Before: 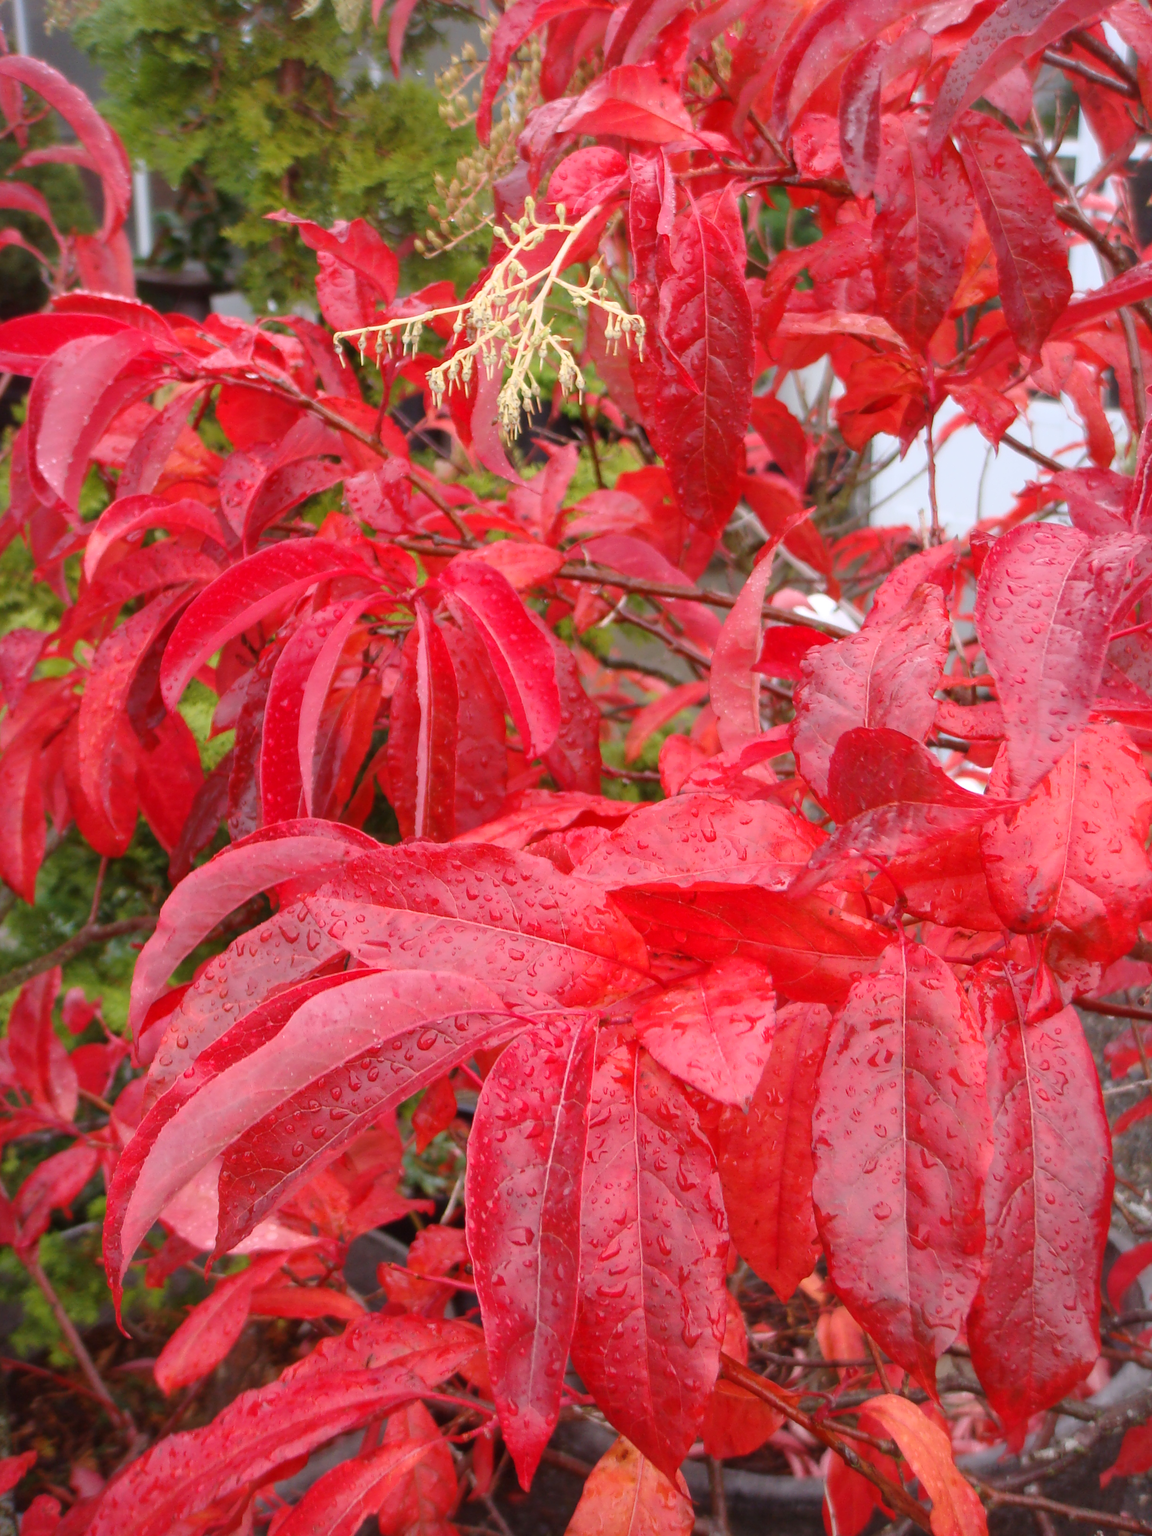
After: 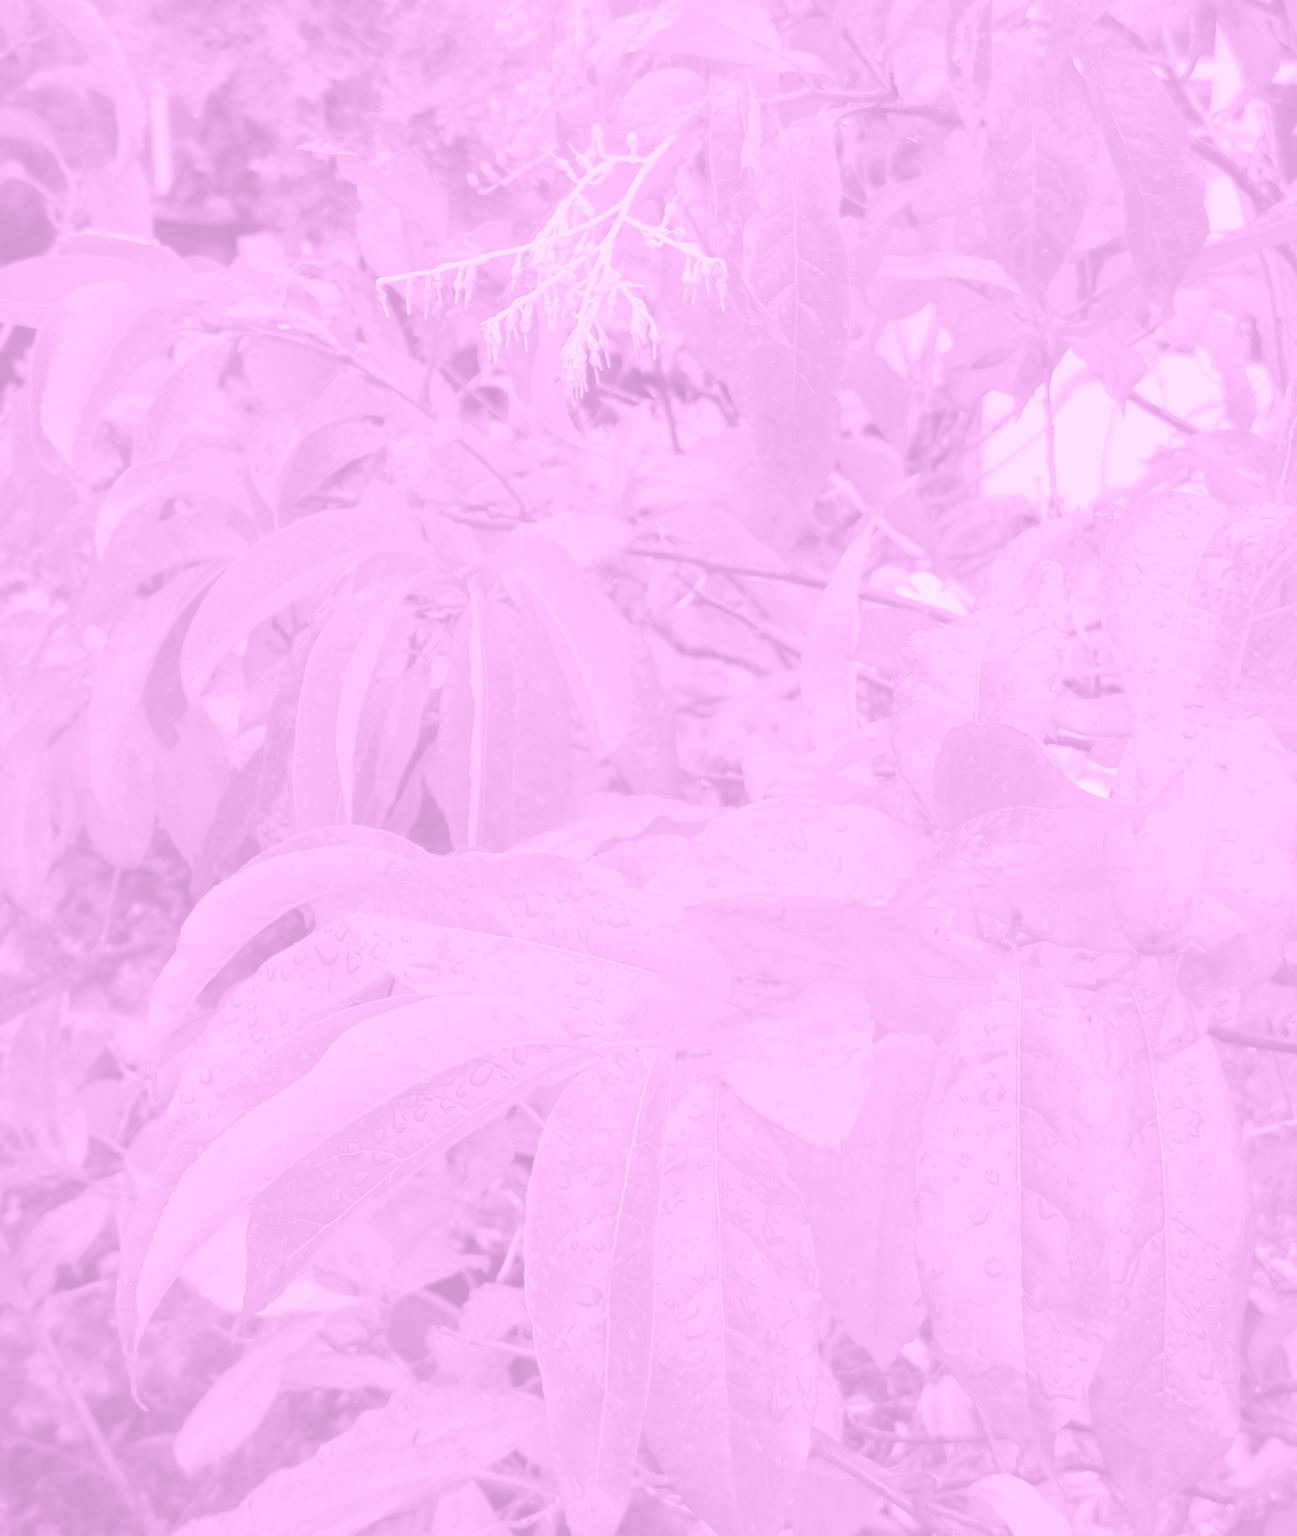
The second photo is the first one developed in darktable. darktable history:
haze removal: compatibility mode true, adaptive false
colorize: hue 331.2°, saturation 75%, source mix 30.28%, lightness 70.52%, version 1
crop and rotate: top 5.609%, bottom 5.609%
